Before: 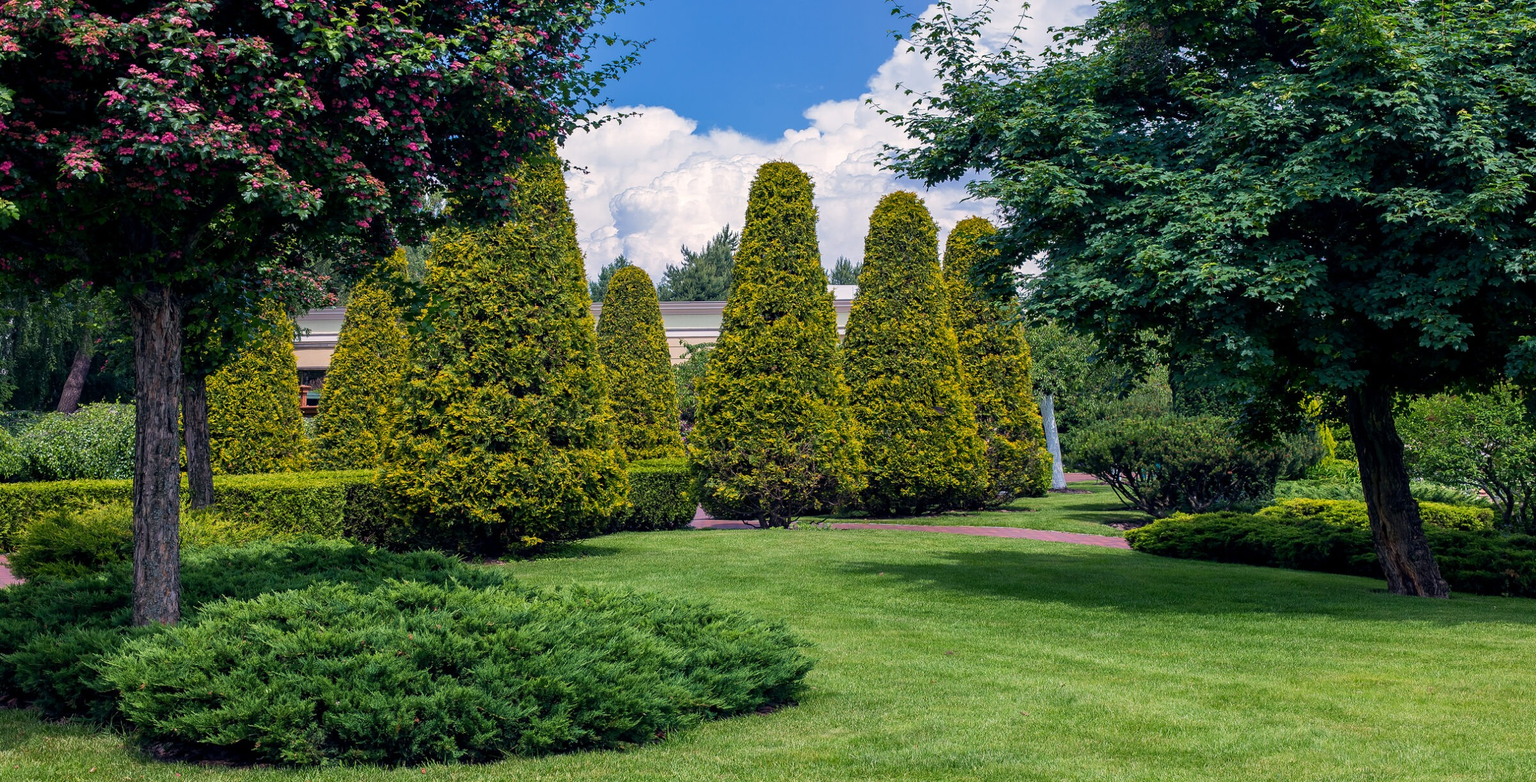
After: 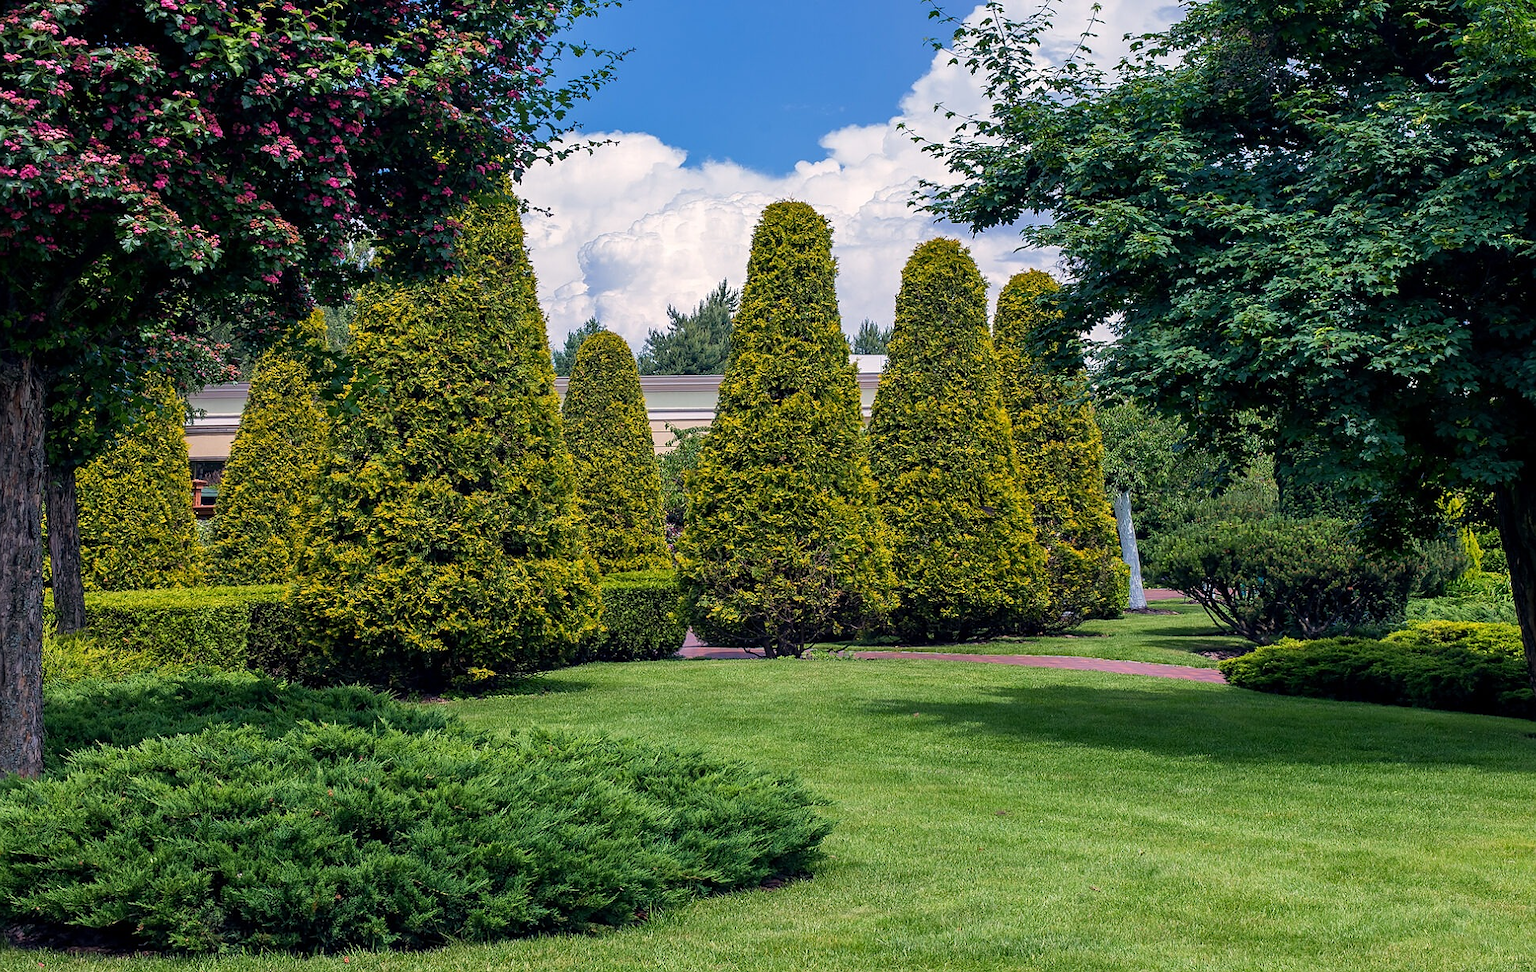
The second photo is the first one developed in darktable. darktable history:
crop and rotate: left 9.48%, right 10.179%
sharpen: radius 1.014
